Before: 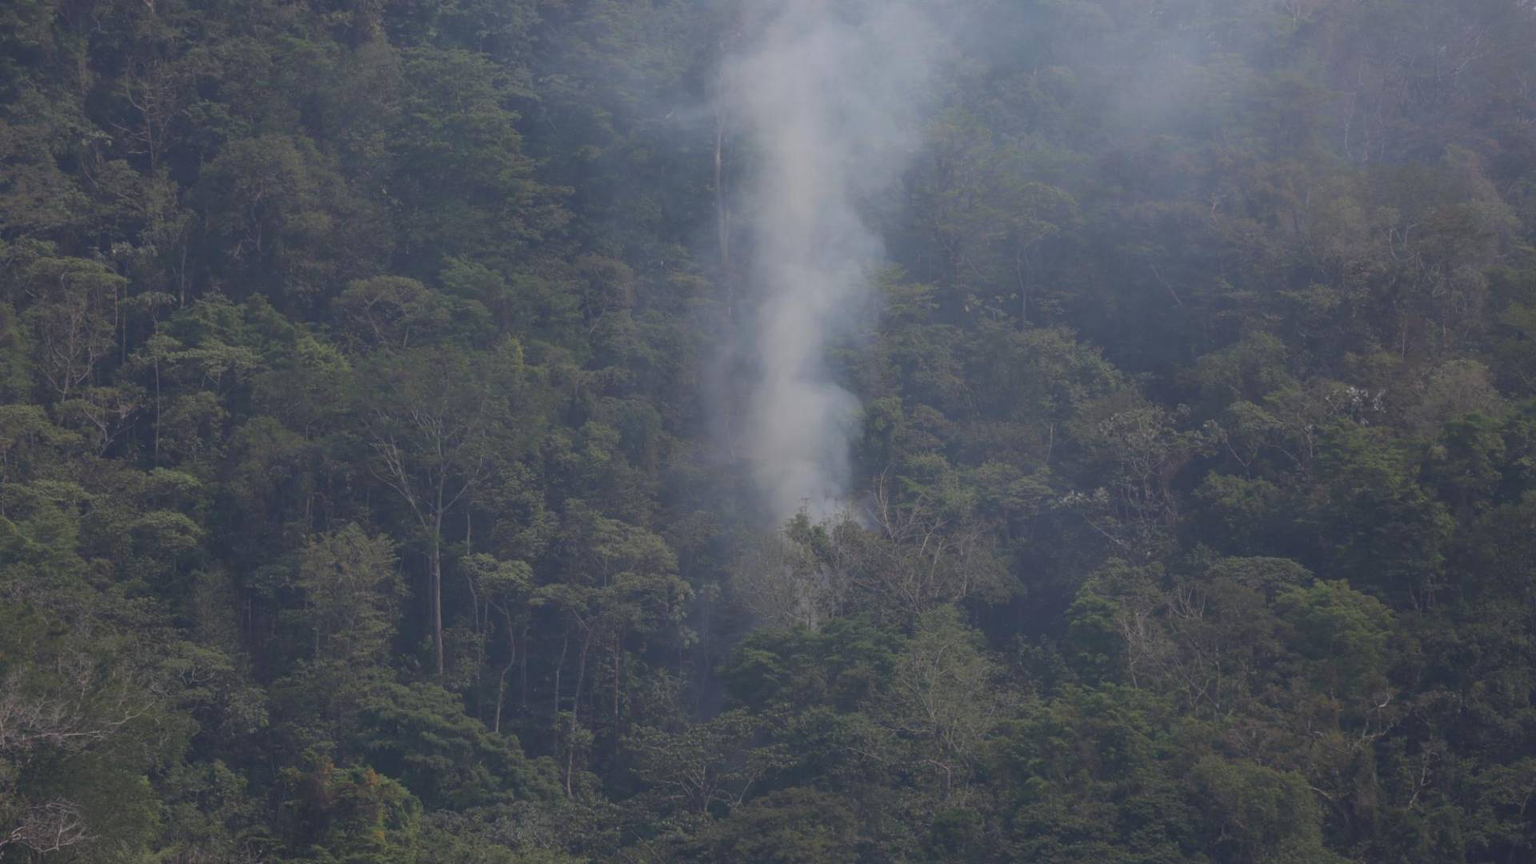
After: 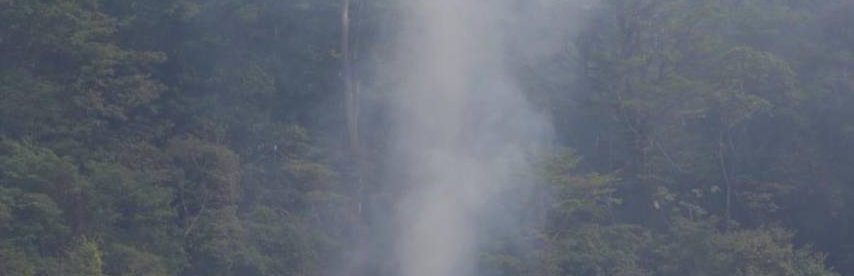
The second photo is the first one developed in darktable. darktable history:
crop: left 28.8%, top 16.788%, right 26.669%, bottom 57.646%
